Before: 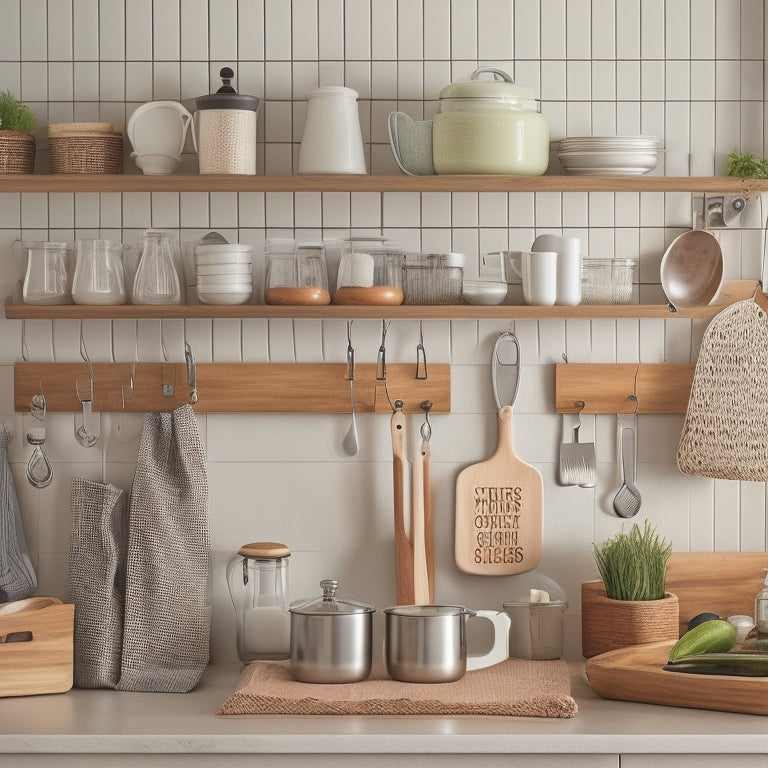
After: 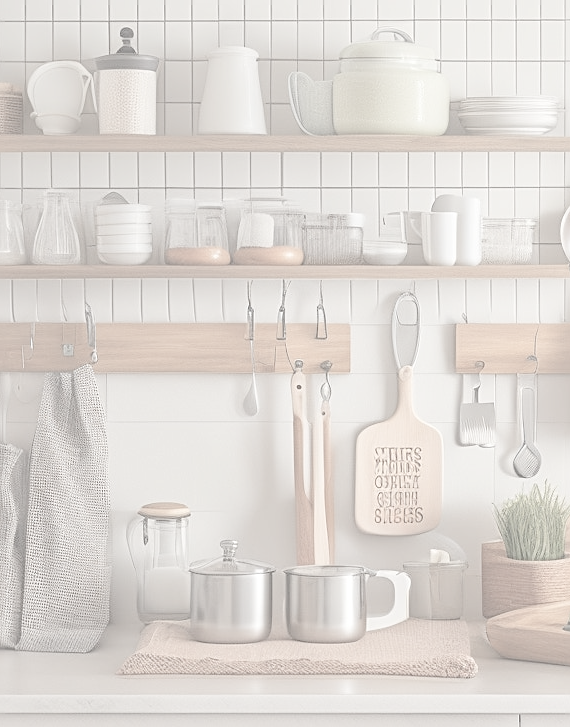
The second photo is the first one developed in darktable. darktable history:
sharpen: on, module defaults
exposure: exposure 1 EV, compensate exposure bias true, compensate highlight preservation false
crop and rotate: left 13.054%, top 5.296%, right 12.606%
contrast brightness saturation: contrast -0.329, brightness 0.76, saturation -0.775
tone equalizer: -7 EV 0.189 EV, -6 EV 0.131 EV, -5 EV 0.099 EV, -4 EV 0.07 EV, -2 EV -0.023 EV, -1 EV -0.061 EV, +0 EV -0.09 EV, edges refinement/feathering 500, mask exposure compensation -1.57 EV, preserve details no
